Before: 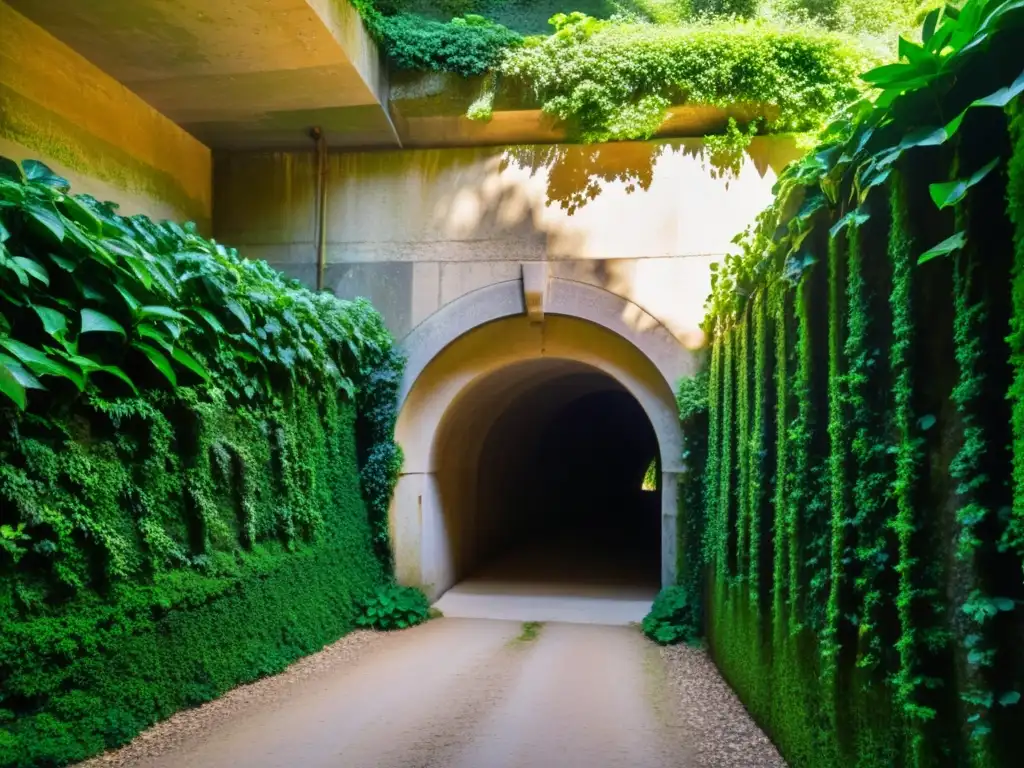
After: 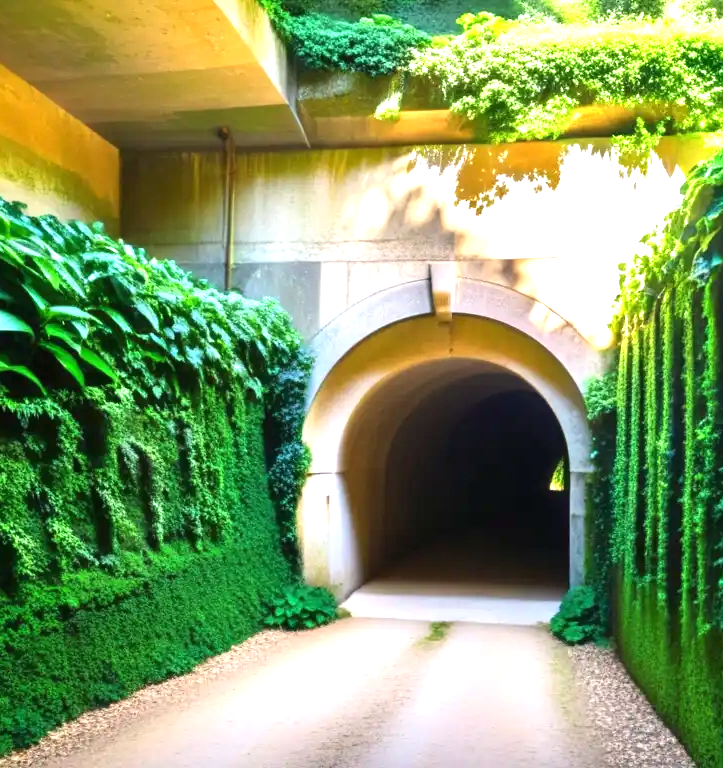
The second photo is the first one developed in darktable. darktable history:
base curve: curves: ch0 [(0, 0) (0.303, 0.277) (1, 1)]
tone equalizer: on, module defaults
crop and rotate: left 8.992%, right 20.307%
exposure: black level correction 0, exposure 1.199 EV, compensate highlight preservation false
